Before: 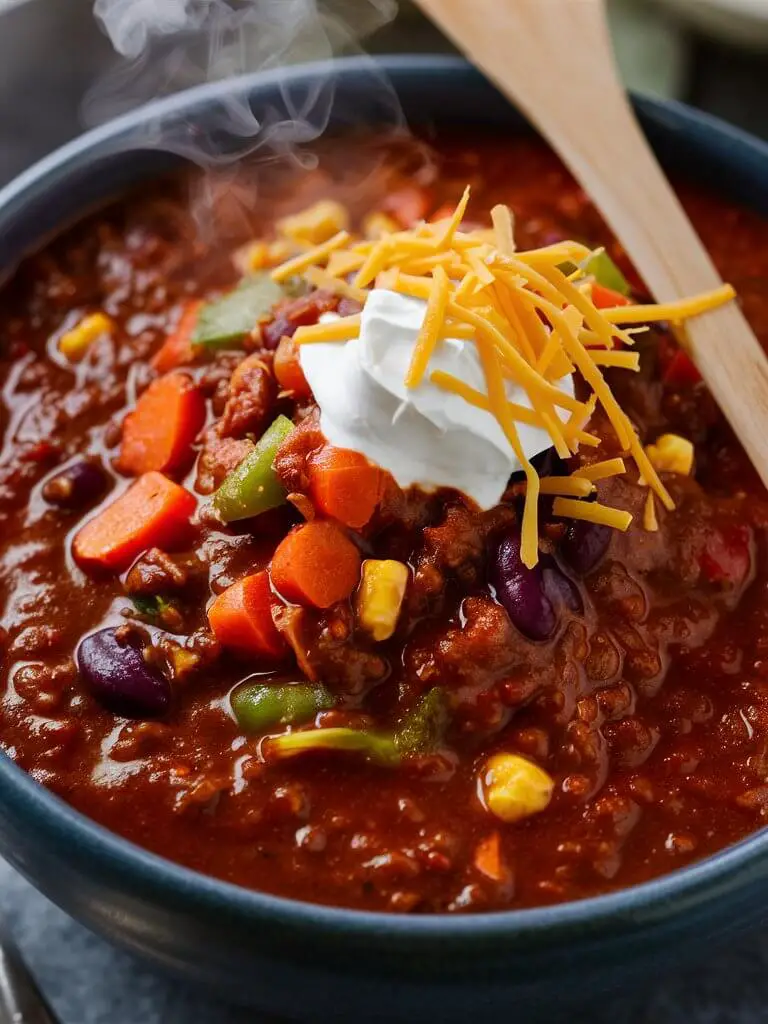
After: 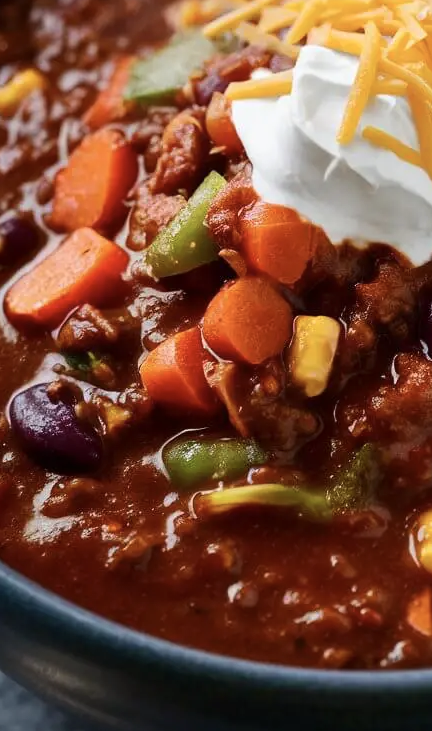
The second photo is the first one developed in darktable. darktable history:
contrast brightness saturation: contrast 0.11, saturation -0.17
crop: left 8.966%, top 23.852%, right 34.699%, bottom 4.703%
